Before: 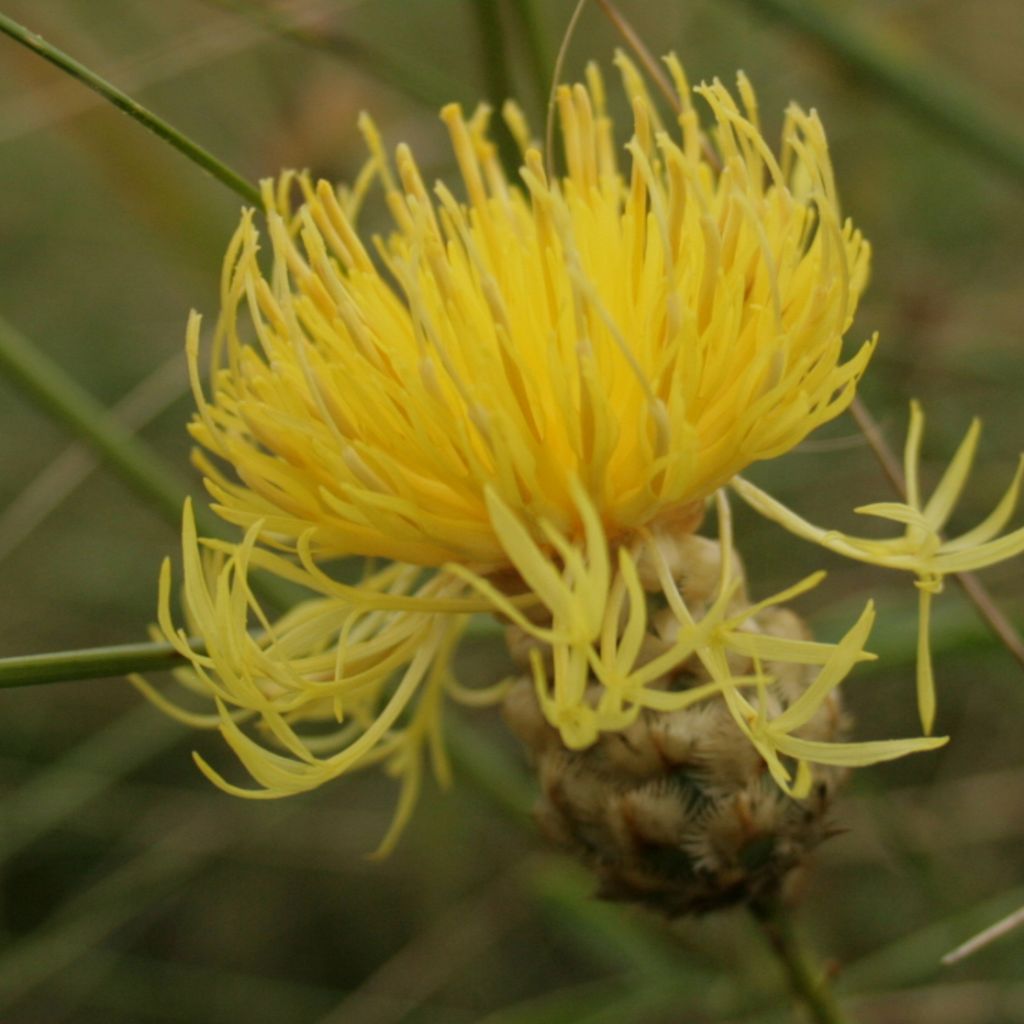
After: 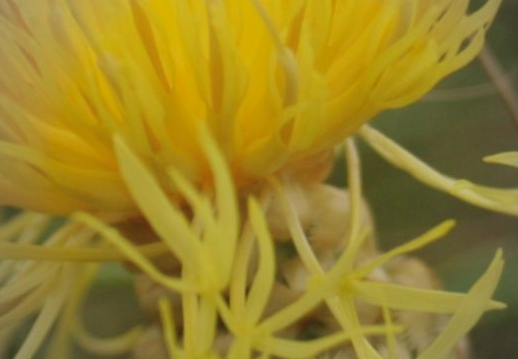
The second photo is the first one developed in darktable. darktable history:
crop: left 36.32%, top 34.315%, right 13.045%, bottom 30.573%
local contrast: highlights 69%, shadows 68%, detail 83%, midtone range 0.325
vignetting: brightness -0.265, unbound false
